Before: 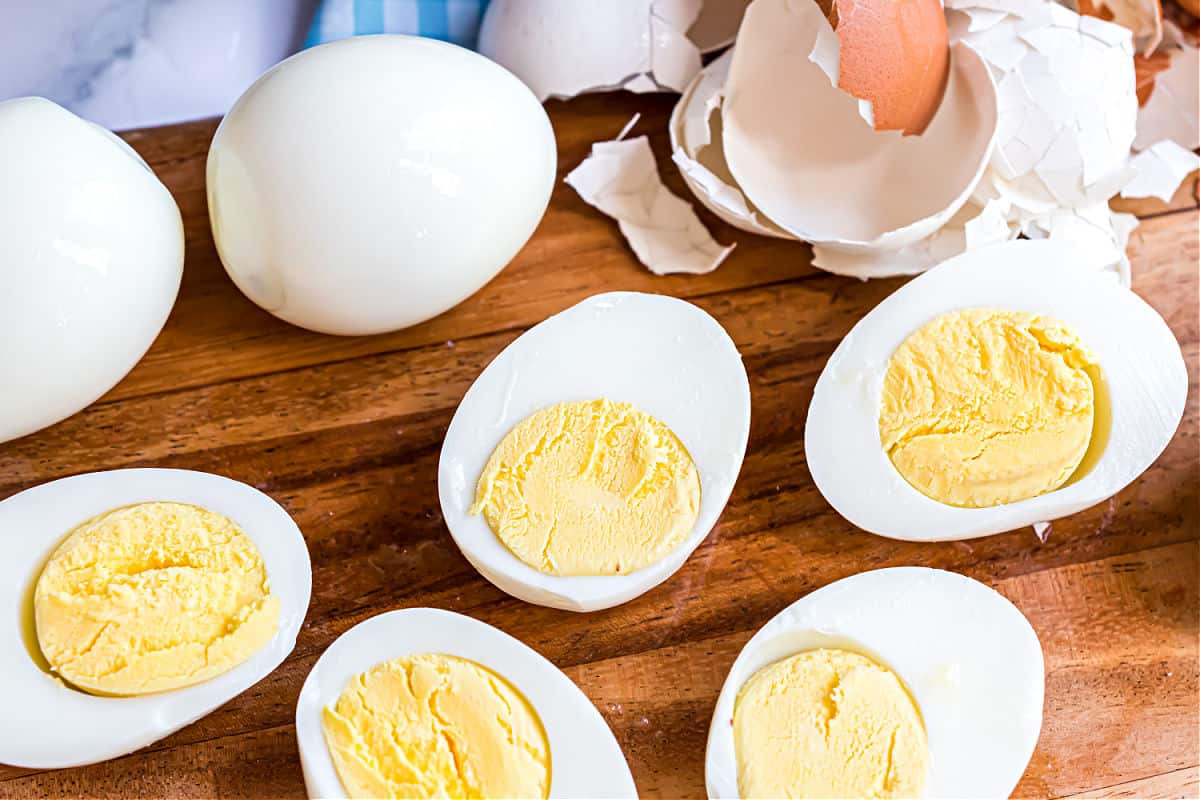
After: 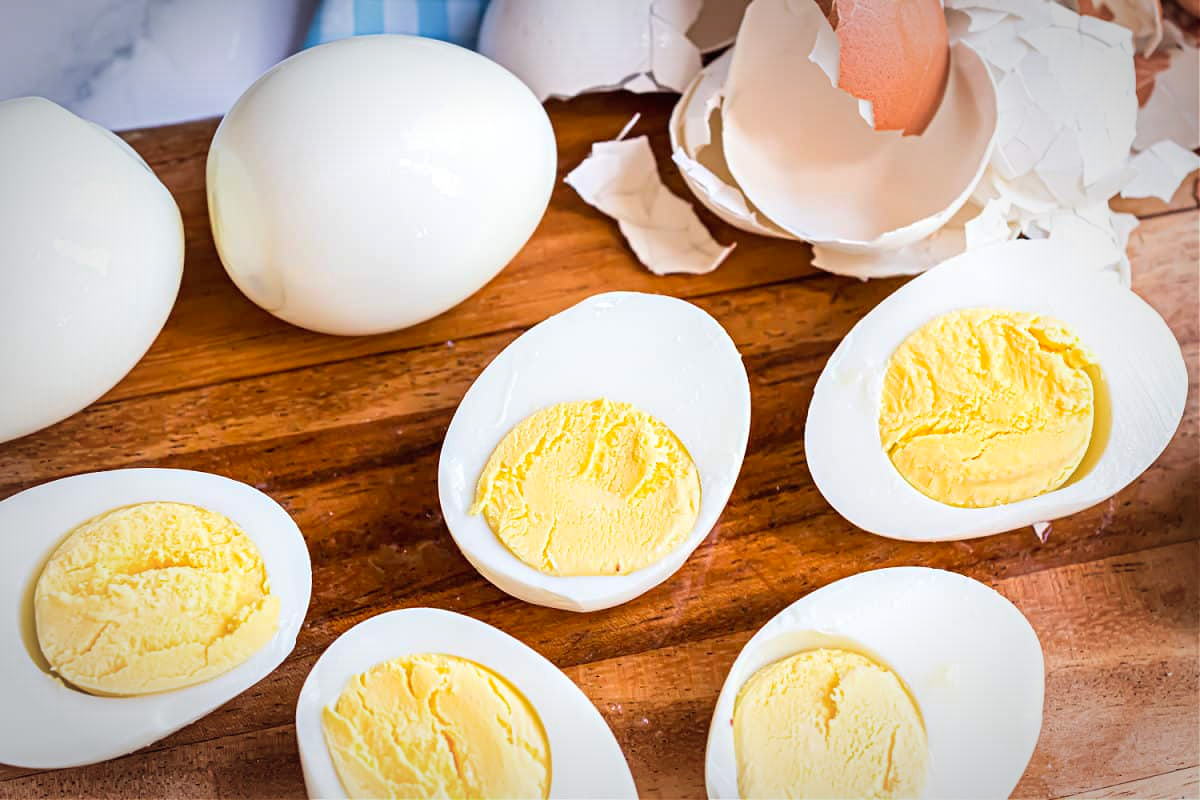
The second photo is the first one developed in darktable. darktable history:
color calibration: illuminant same as pipeline (D50), adaptation XYZ, x 0.345, y 0.358, temperature 5019.15 K
vignetting: fall-off start 71.16%, brightness -0.4, saturation -0.303, width/height ratio 1.335
contrast brightness saturation: contrast 0.072, brightness 0.072, saturation 0.181
